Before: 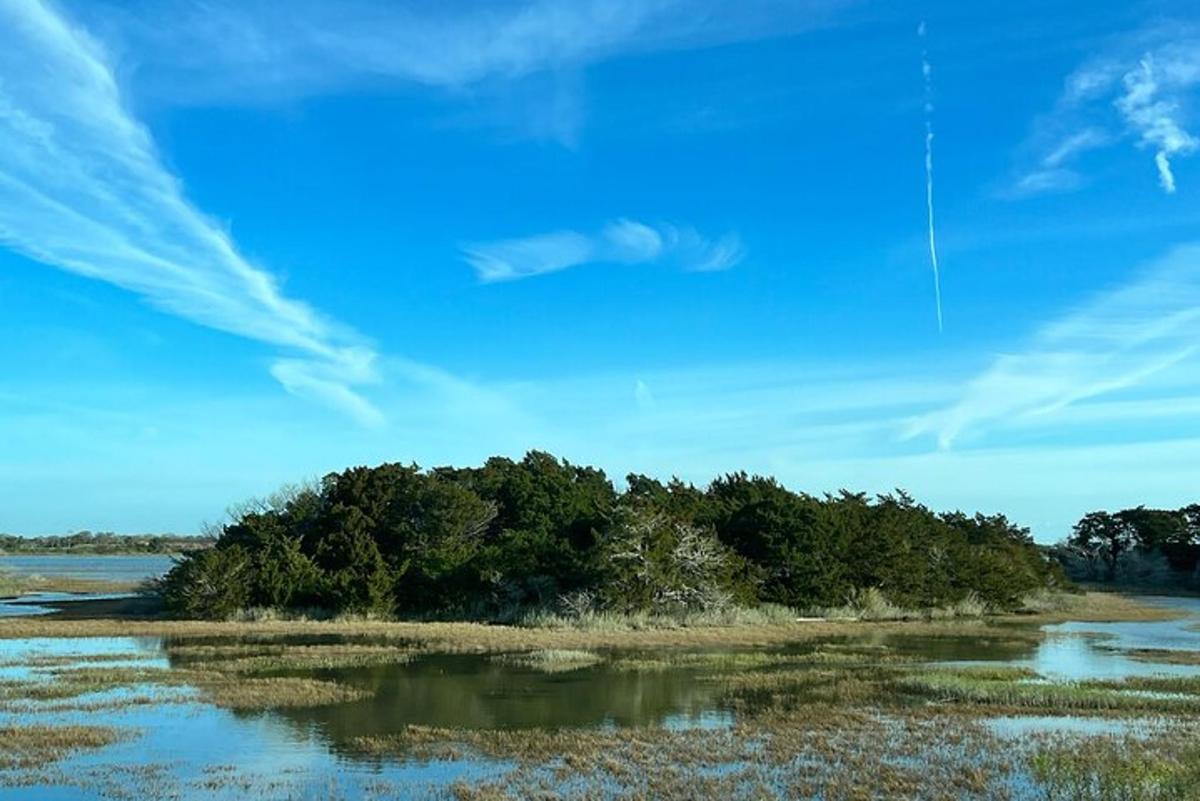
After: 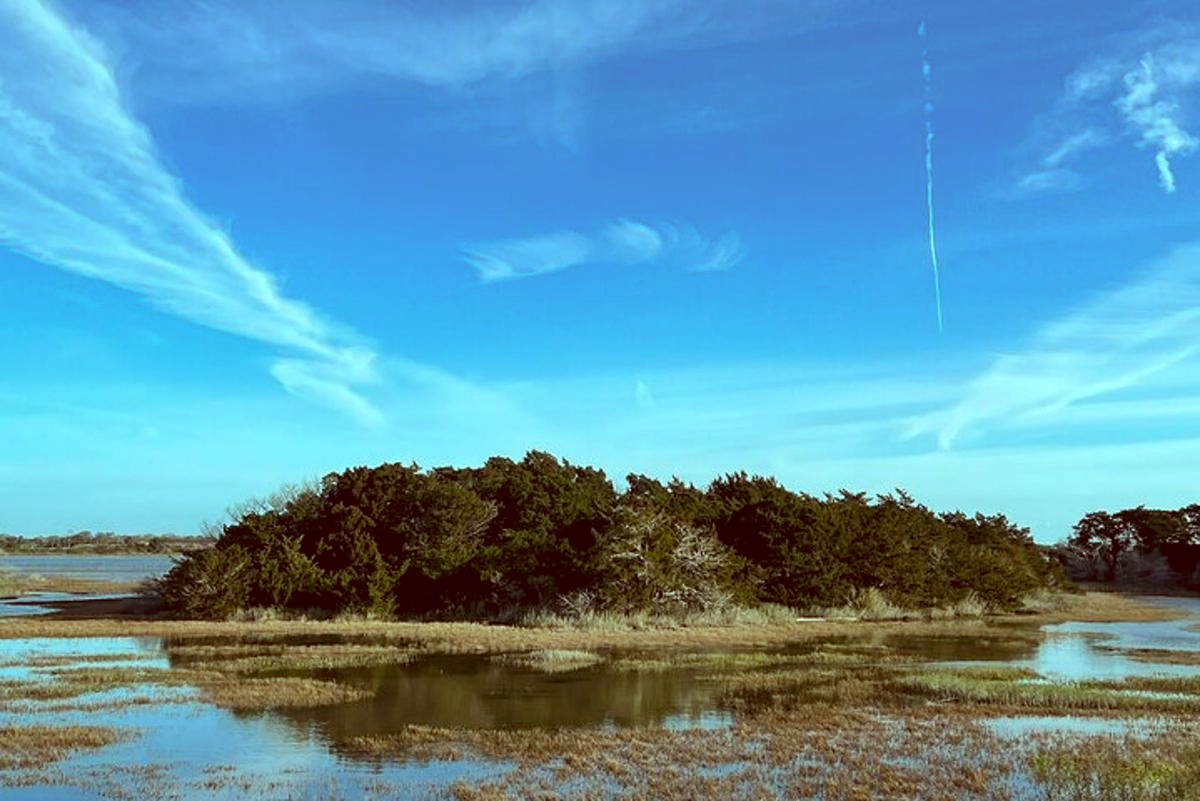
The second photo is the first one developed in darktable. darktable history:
color correction: highlights a* -7.15, highlights b* -0.221, shadows a* 20.18, shadows b* 12.45
local contrast: highlights 100%, shadows 99%, detail 119%, midtone range 0.2
